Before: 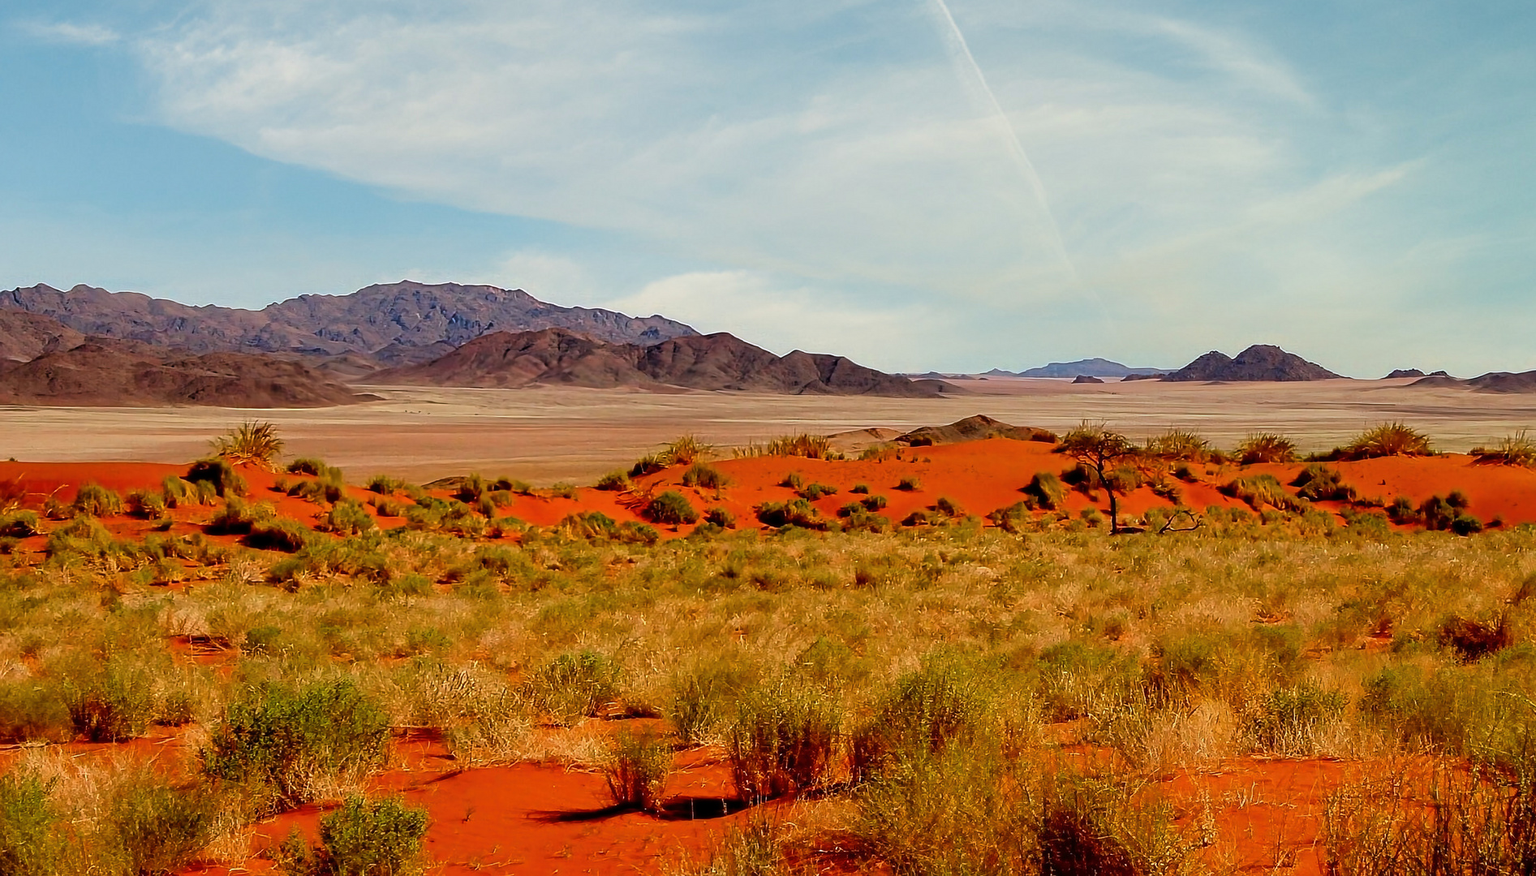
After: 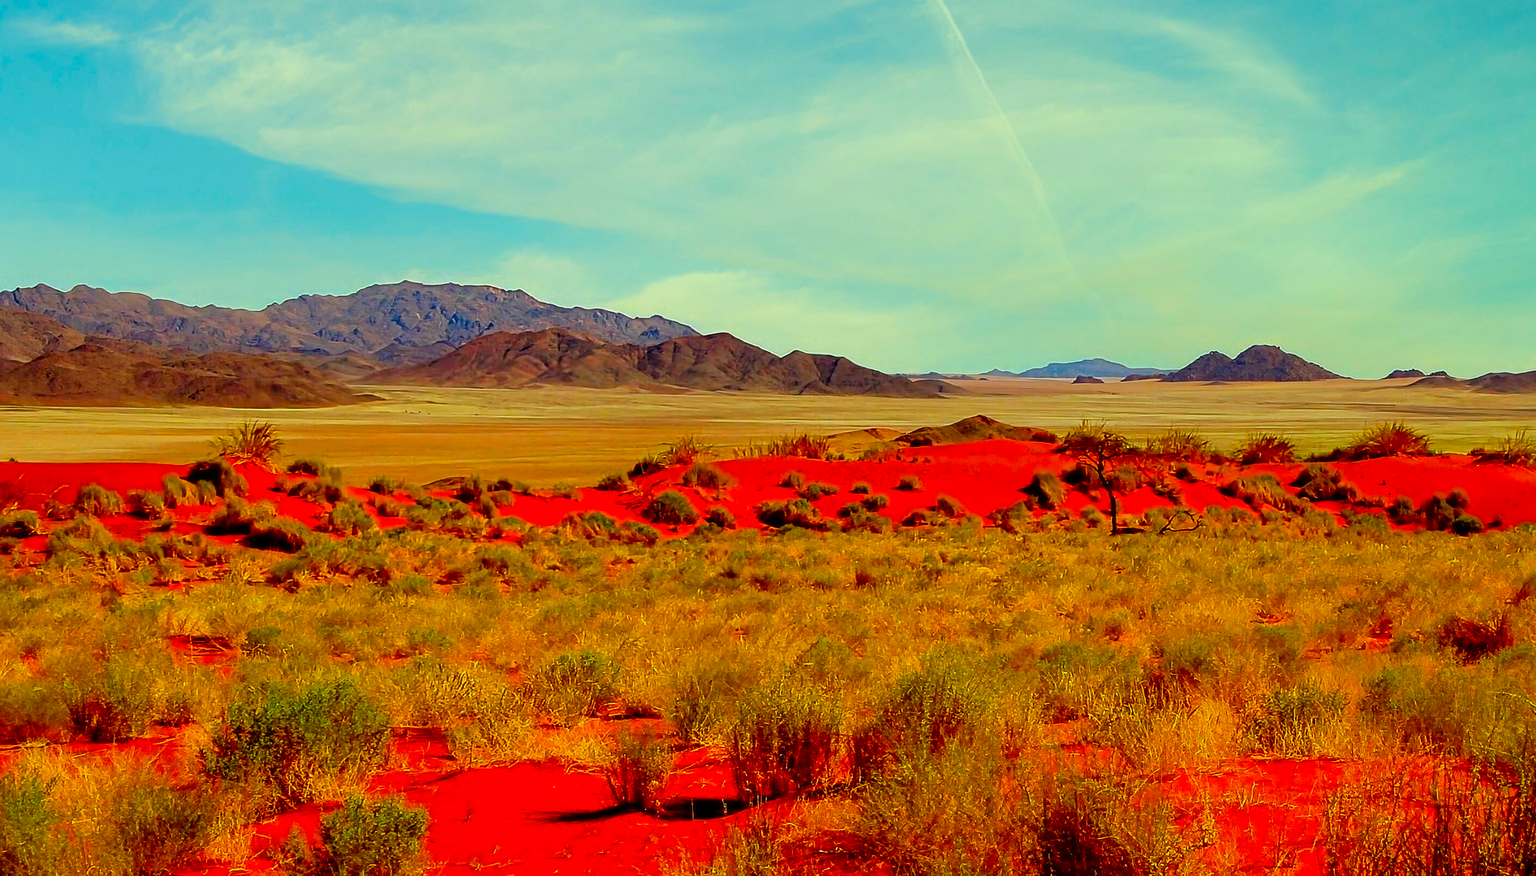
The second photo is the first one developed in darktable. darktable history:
levels: levels [0, 0.498, 1]
contrast brightness saturation: saturation -0.04
color correction: highlights a* -10.77, highlights b* 9.8, saturation 1.72
